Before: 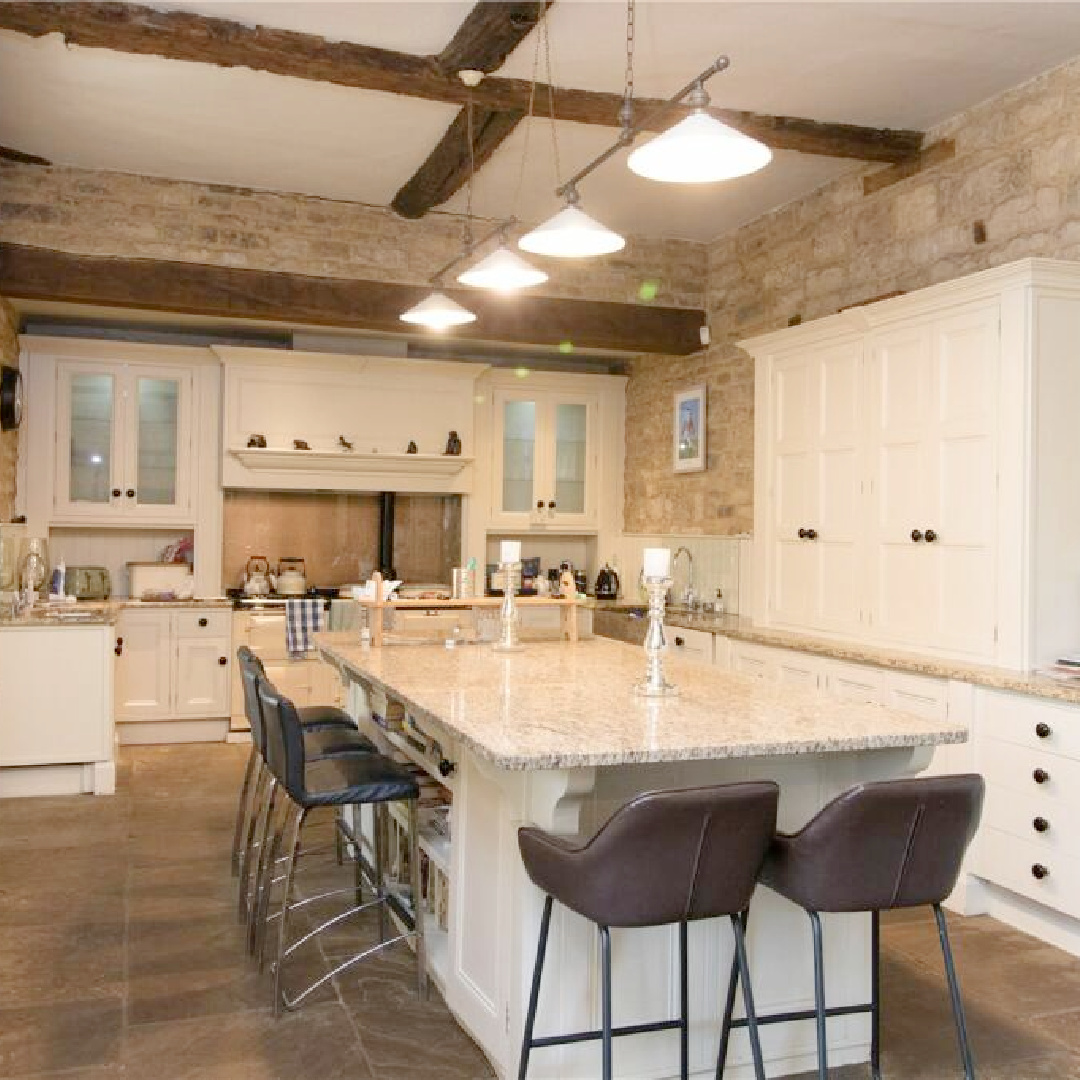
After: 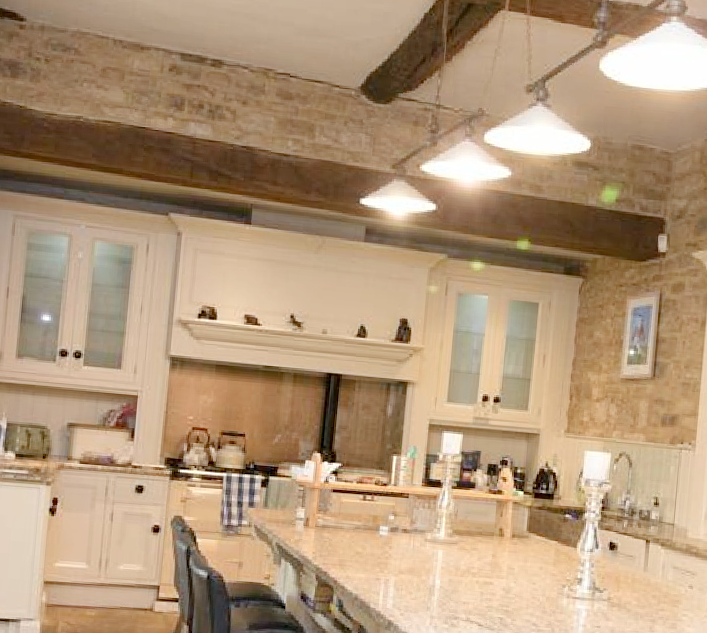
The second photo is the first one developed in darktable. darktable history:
sharpen: amount 0.202
crop and rotate: angle -4.6°, left 1.995%, top 6.768%, right 27.411%, bottom 30.015%
